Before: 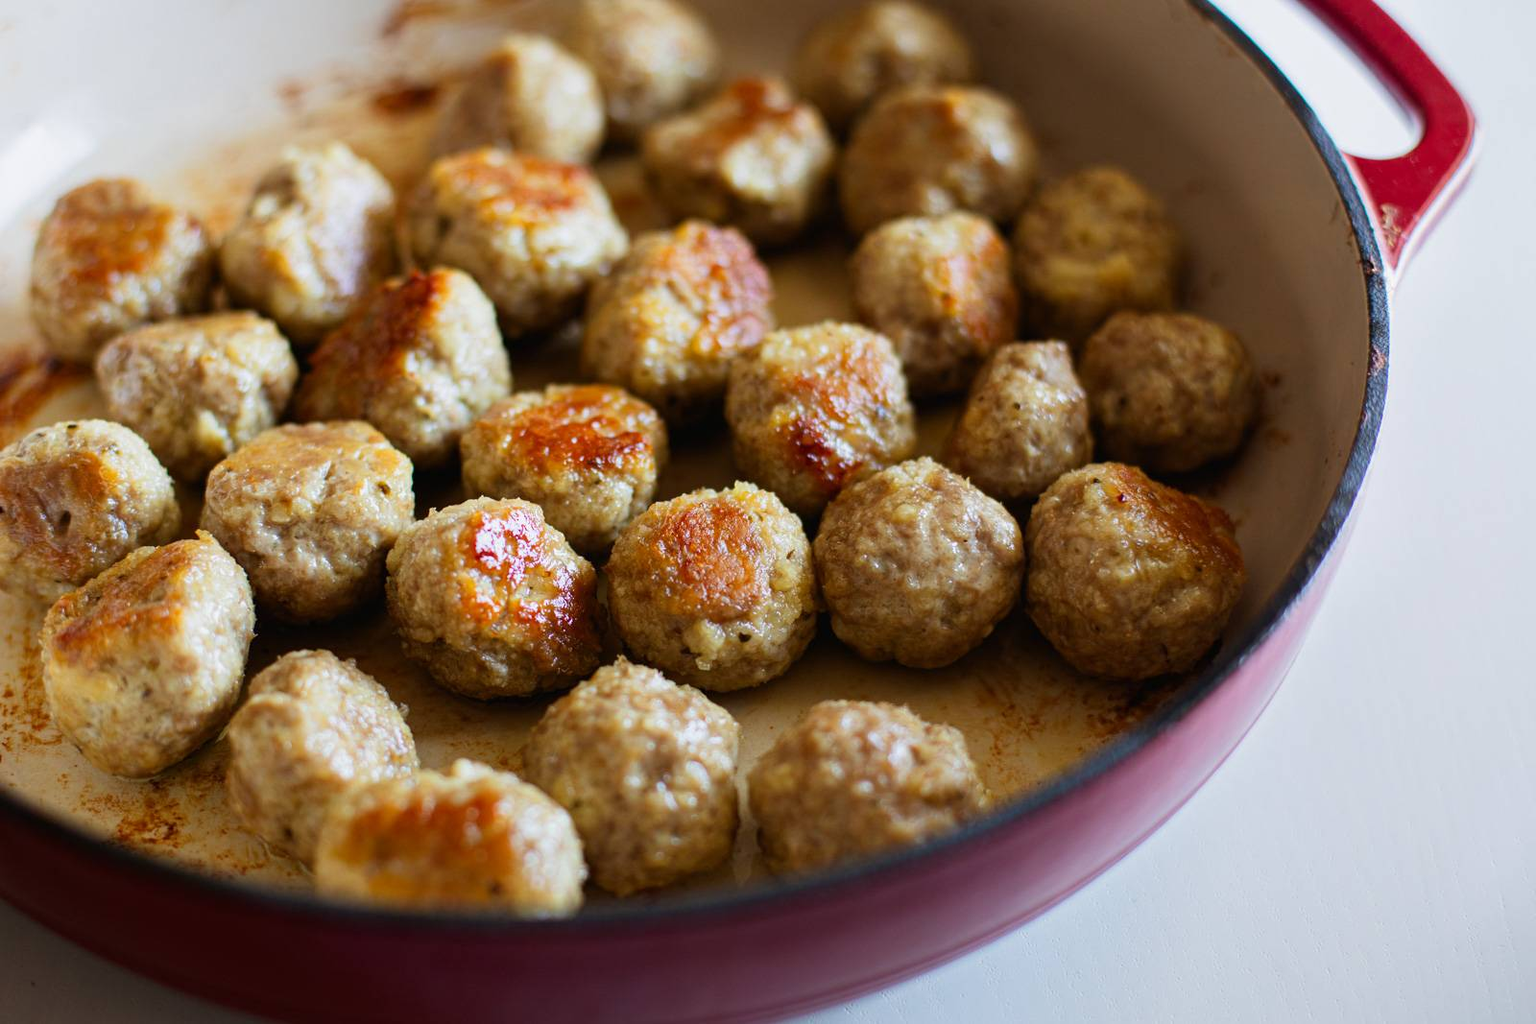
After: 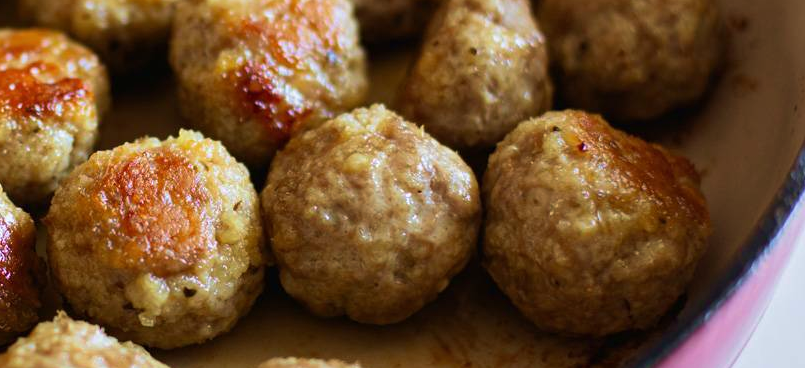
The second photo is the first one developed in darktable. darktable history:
crop: left 36.642%, top 34.947%, right 12.983%, bottom 30.528%
velvia: strength 39.53%
tone equalizer: edges refinement/feathering 500, mask exposure compensation -1.57 EV, preserve details no
shadows and highlights: shadows 11.54, white point adjustment 1.33, highlights -0.193, soften with gaussian
